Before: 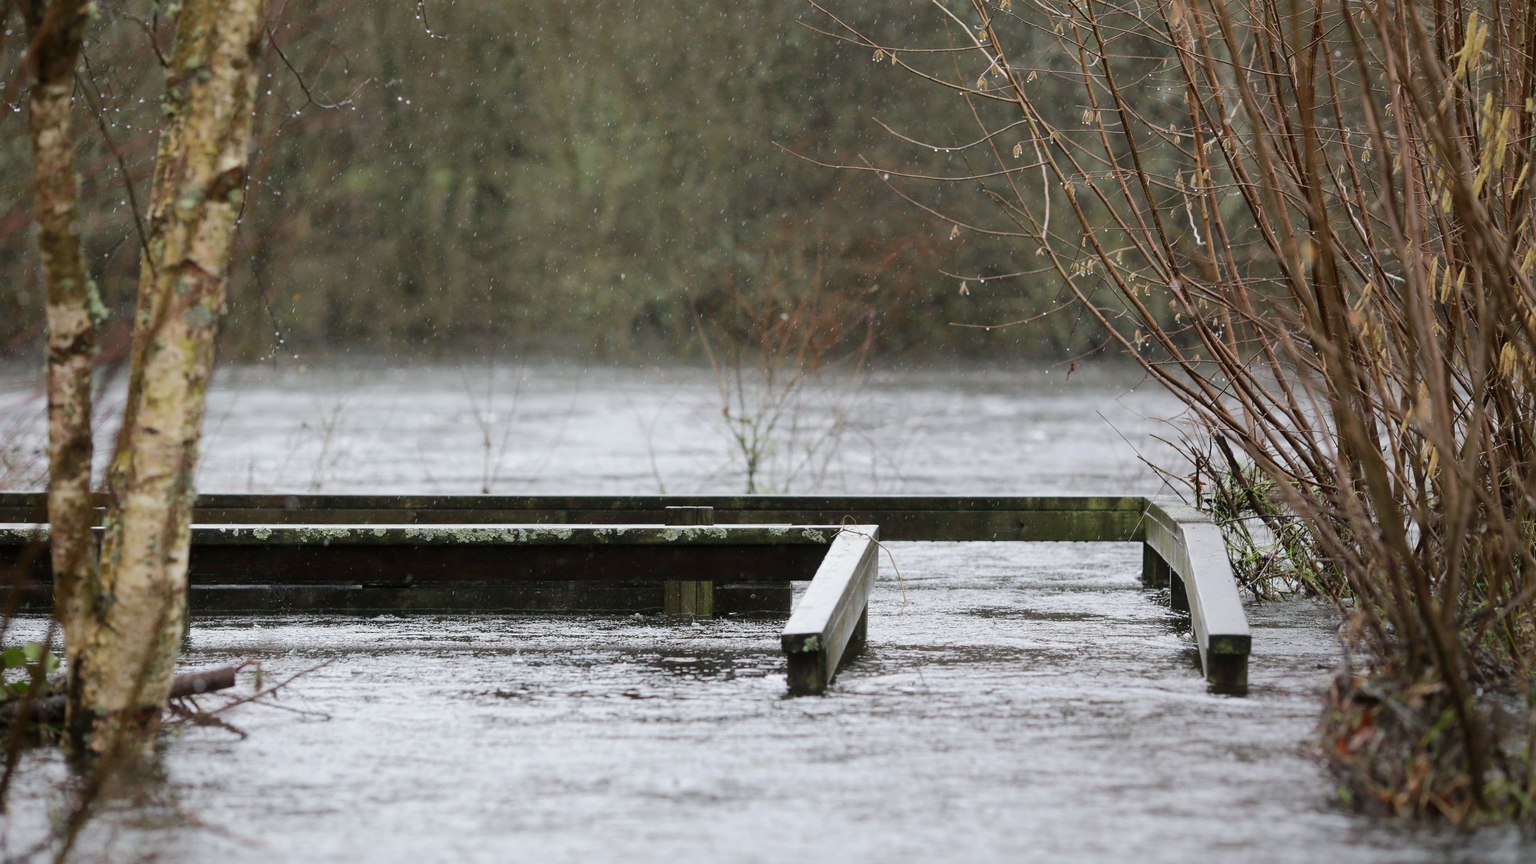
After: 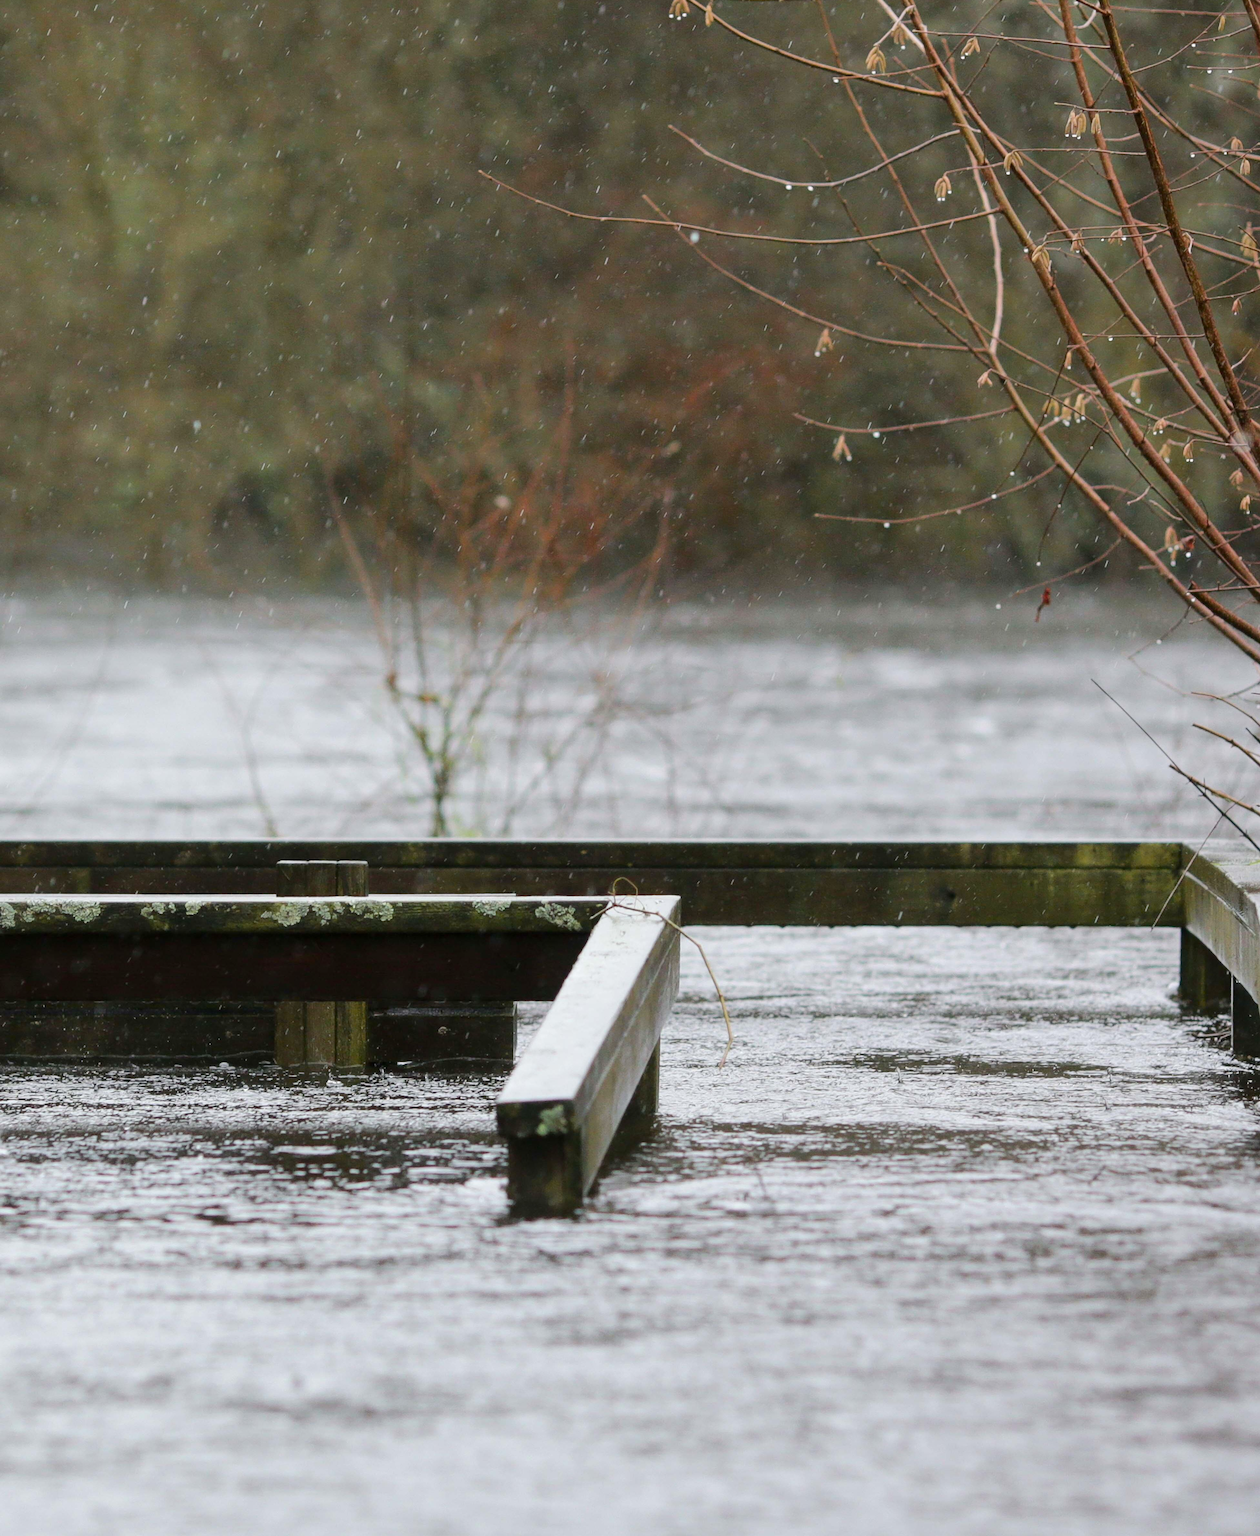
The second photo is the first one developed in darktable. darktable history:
crop: left 33.795%, top 5.952%, right 22.789%
color zones: curves: ch1 [(0.24, 0.634) (0.75, 0.5)]; ch2 [(0.253, 0.437) (0.745, 0.491)]
